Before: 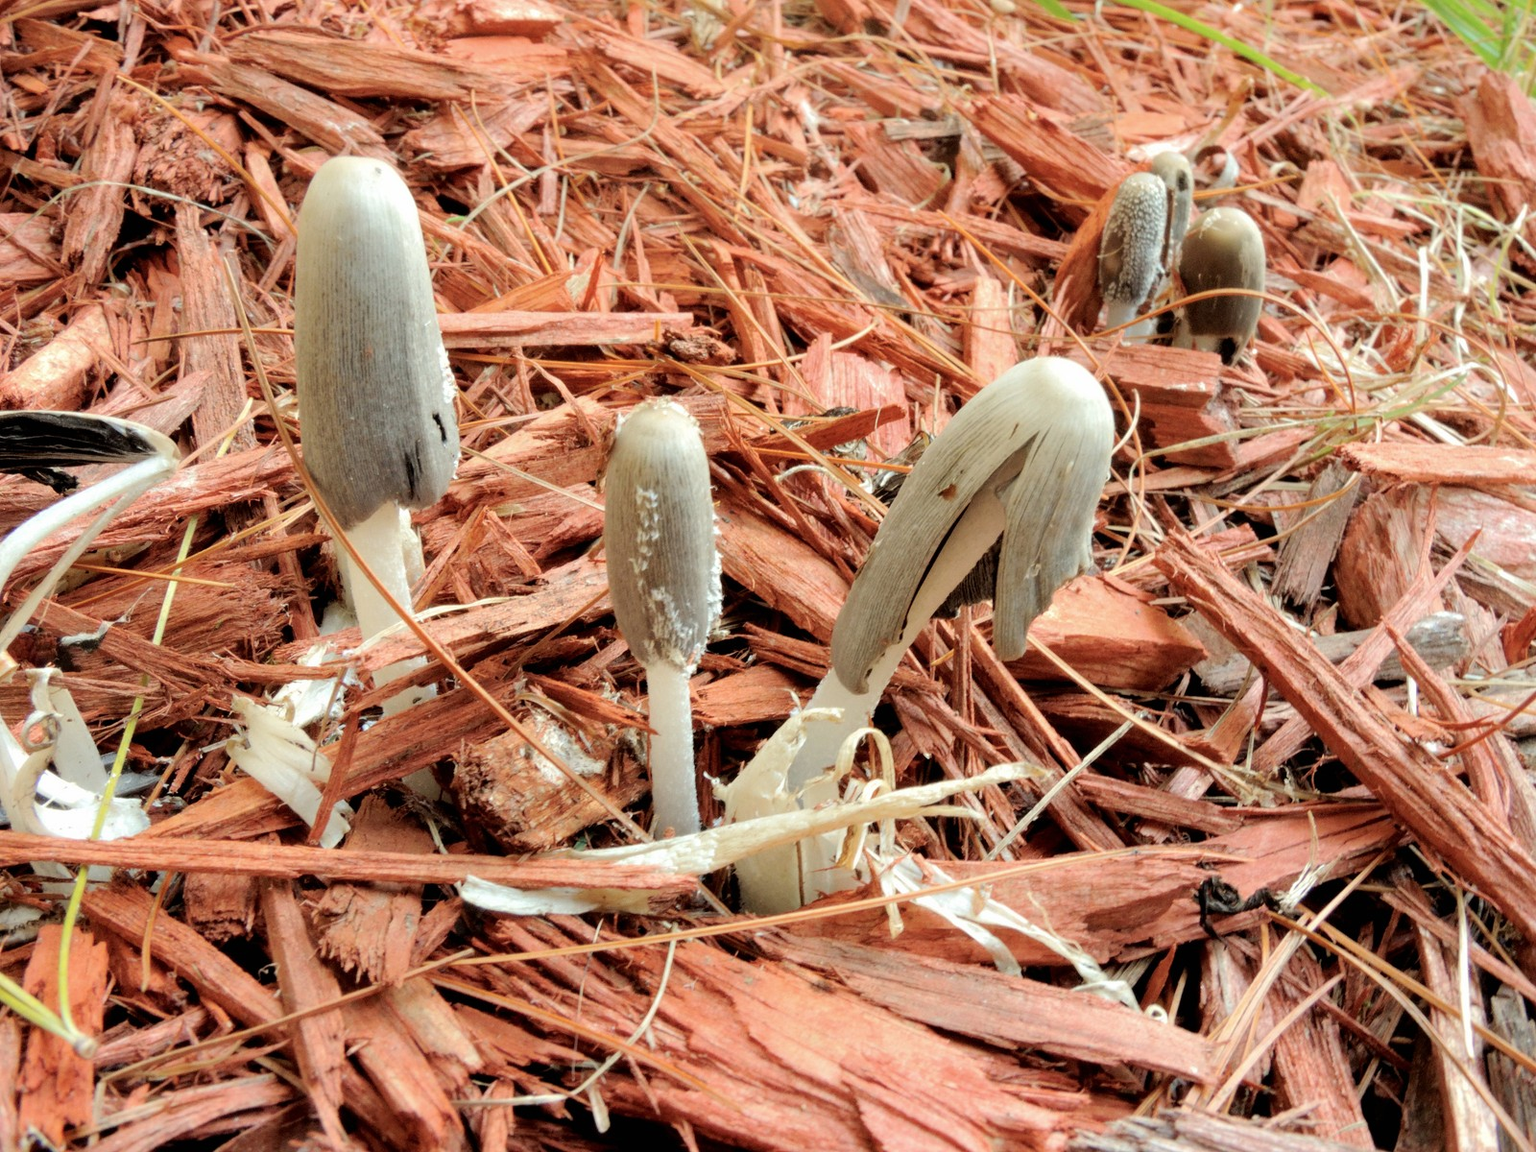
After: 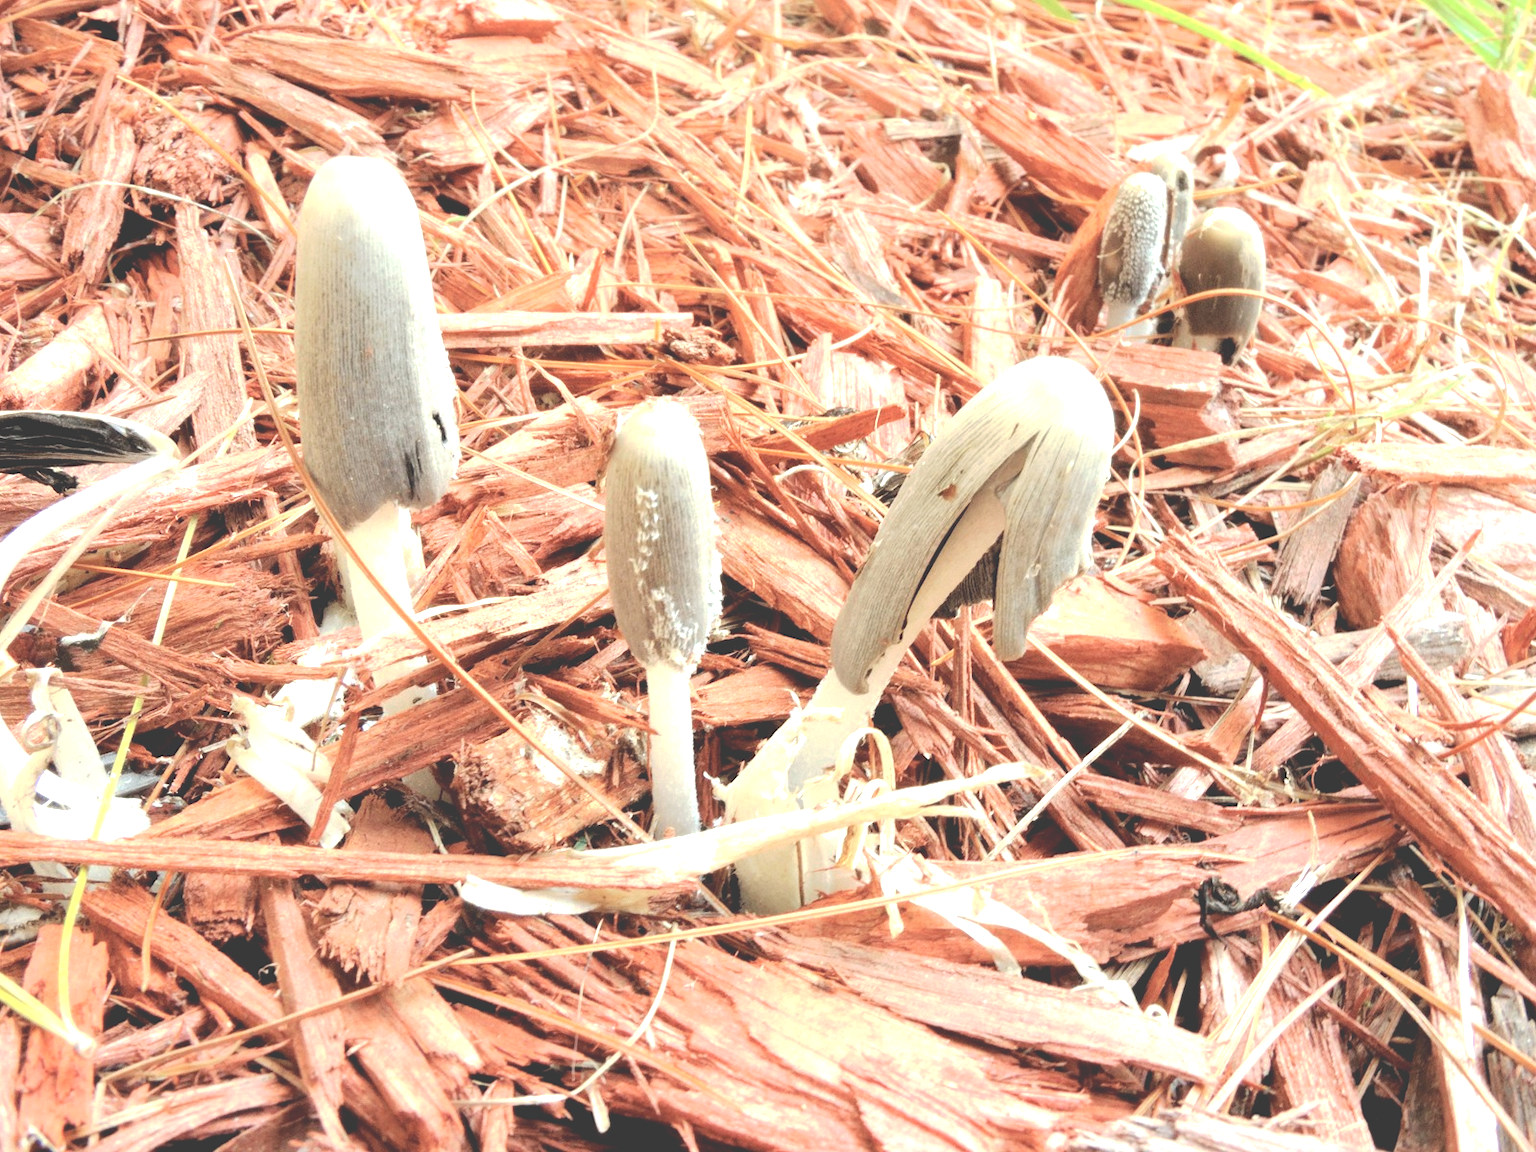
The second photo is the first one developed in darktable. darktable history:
tone curve: curves: ch0 [(0, 0) (0.003, 0.238) (0.011, 0.238) (0.025, 0.242) (0.044, 0.256) (0.069, 0.277) (0.1, 0.294) (0.136, 0.315) (0.177, 0.345) (0.224, 0.379) (0.277, 0.419) (0.335, 0.463) (0.399, 0.511) (0.468, 0.566) (0.543, 0.627) (0.623, 0.687) (0.709, 0.75) (0.801, 0.824) (0.898, 0.89) (1, 1)], preserve colors none
exposure: black level correction 0, exposure 1 EV, compensate exposure bias true, compensate highlight preservation false
